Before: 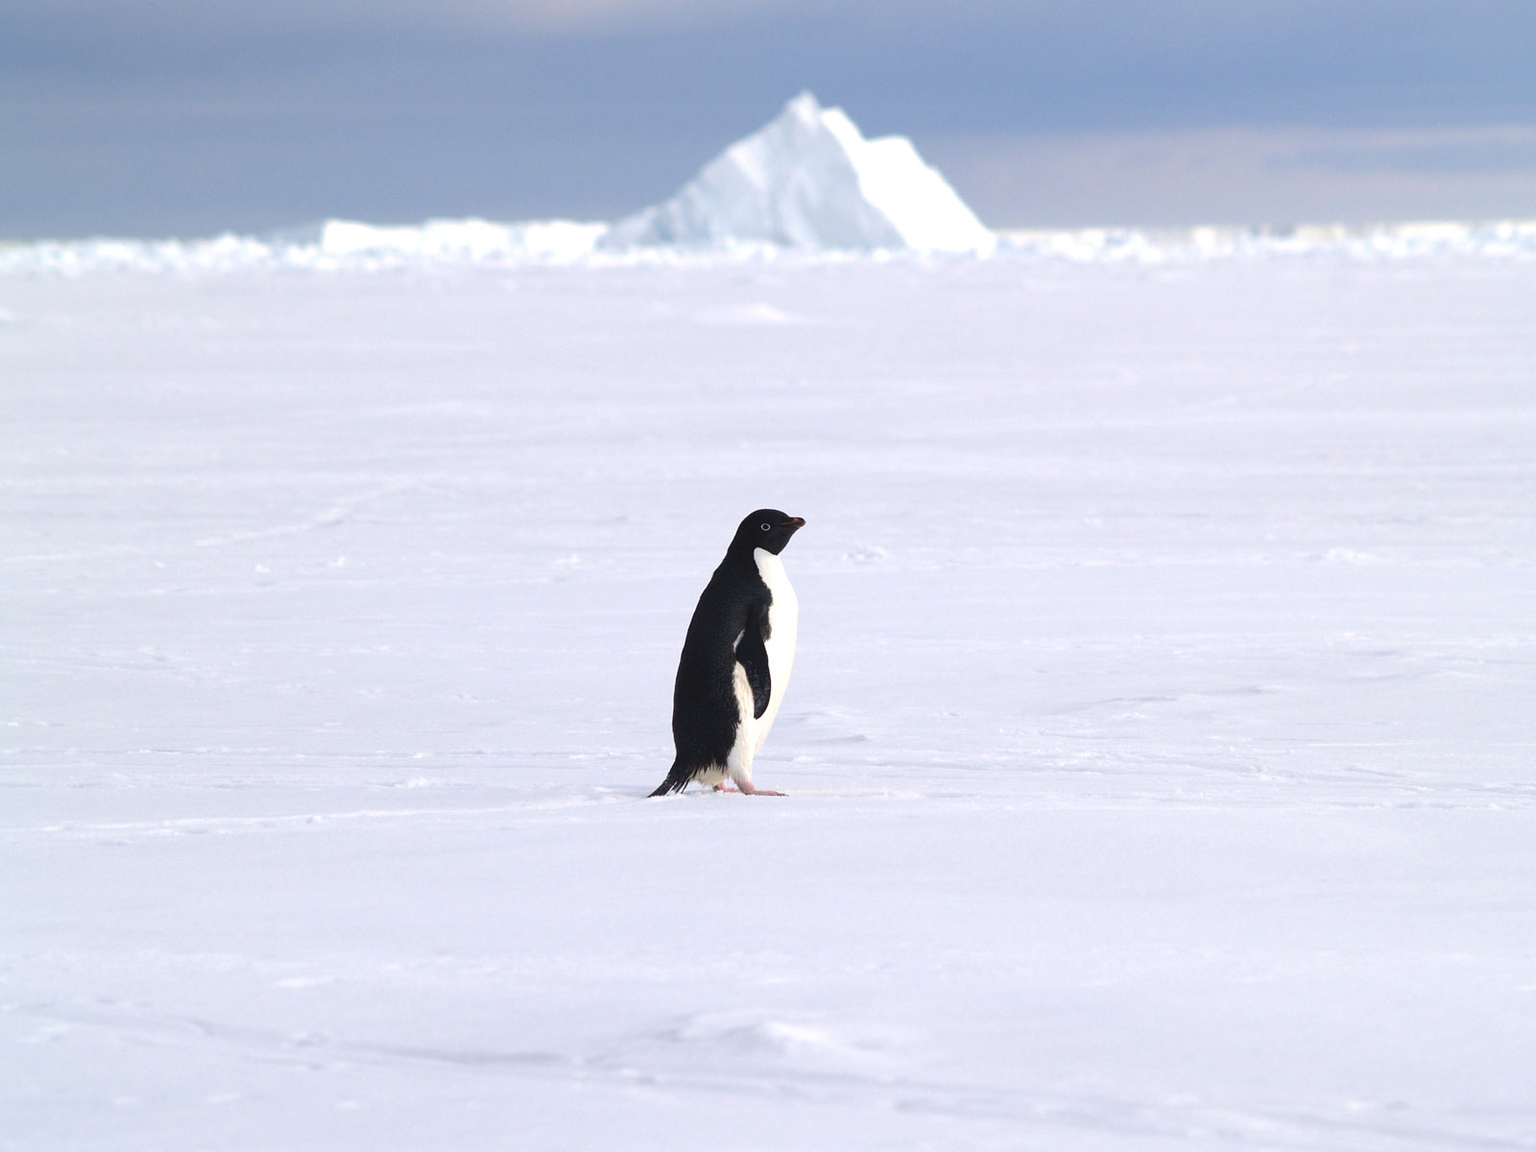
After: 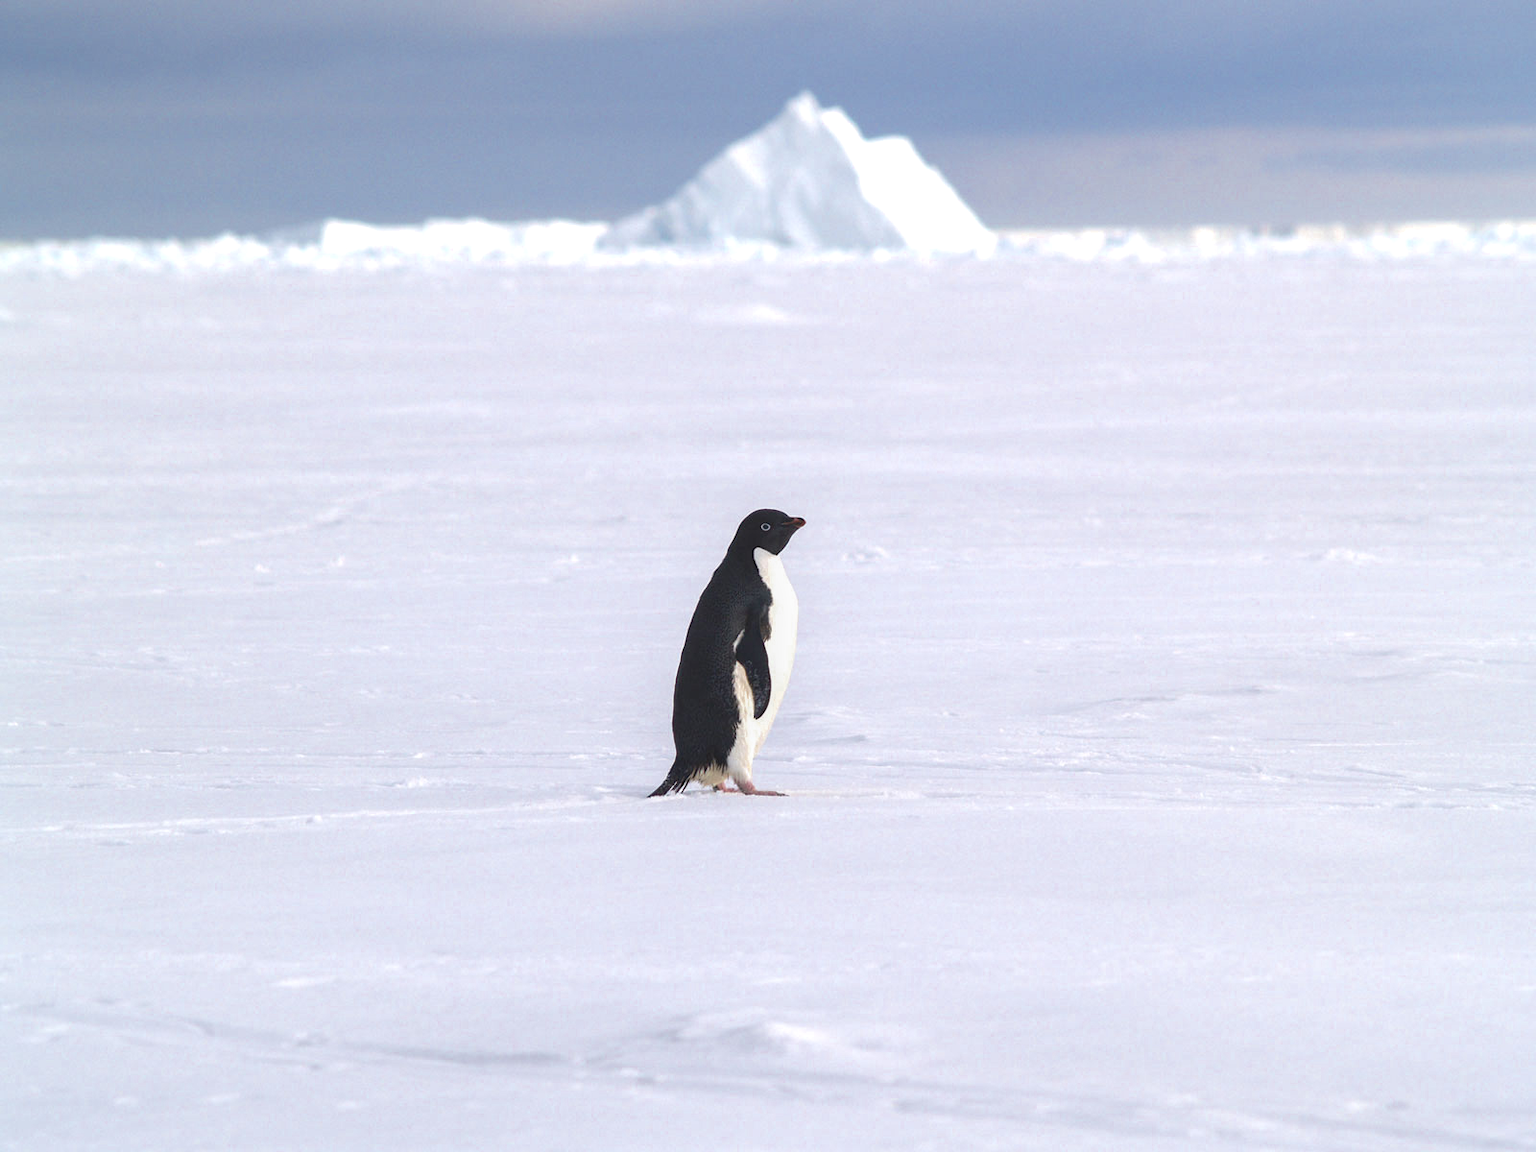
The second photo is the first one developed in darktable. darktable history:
color zones: curves: ch0 [(0.11, 0.396) (0.195, 0.36) (0.25, 0.5) (0.303, 0.412) (0.357, 0.544) (0.75, 0.5) (0.967, 0.328)]; ch1 [(0, 0.468) (0.112, 0.512) (0.202, 0.6) (0.25, 0.5) (0.307, 0.352) (0.357, 0.544) (0.75, 0.5) (0.963, 0.524)], mix 20.08%
local contrast: on, module defaults
